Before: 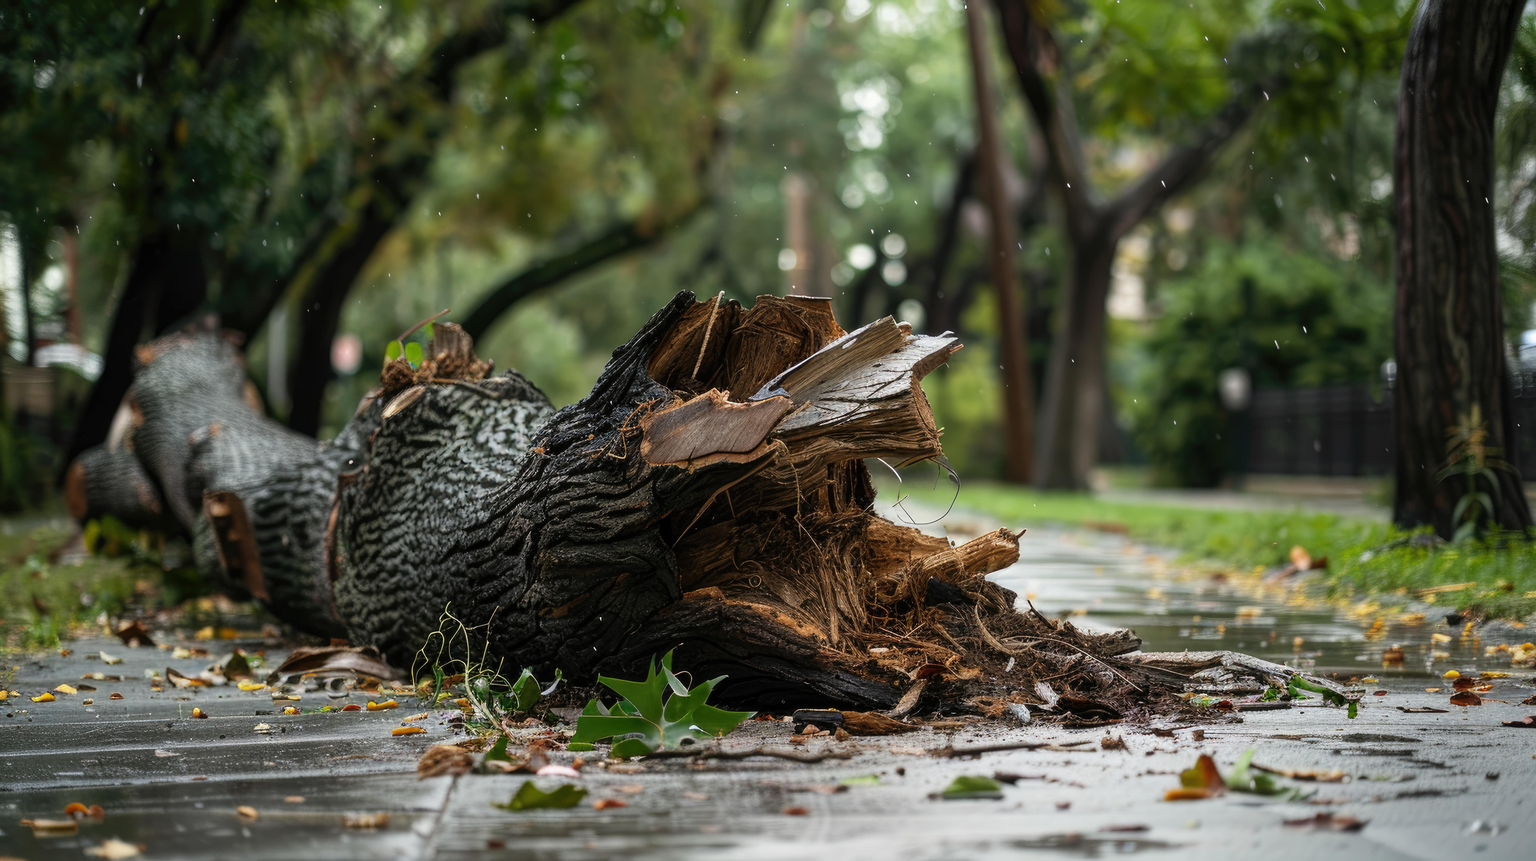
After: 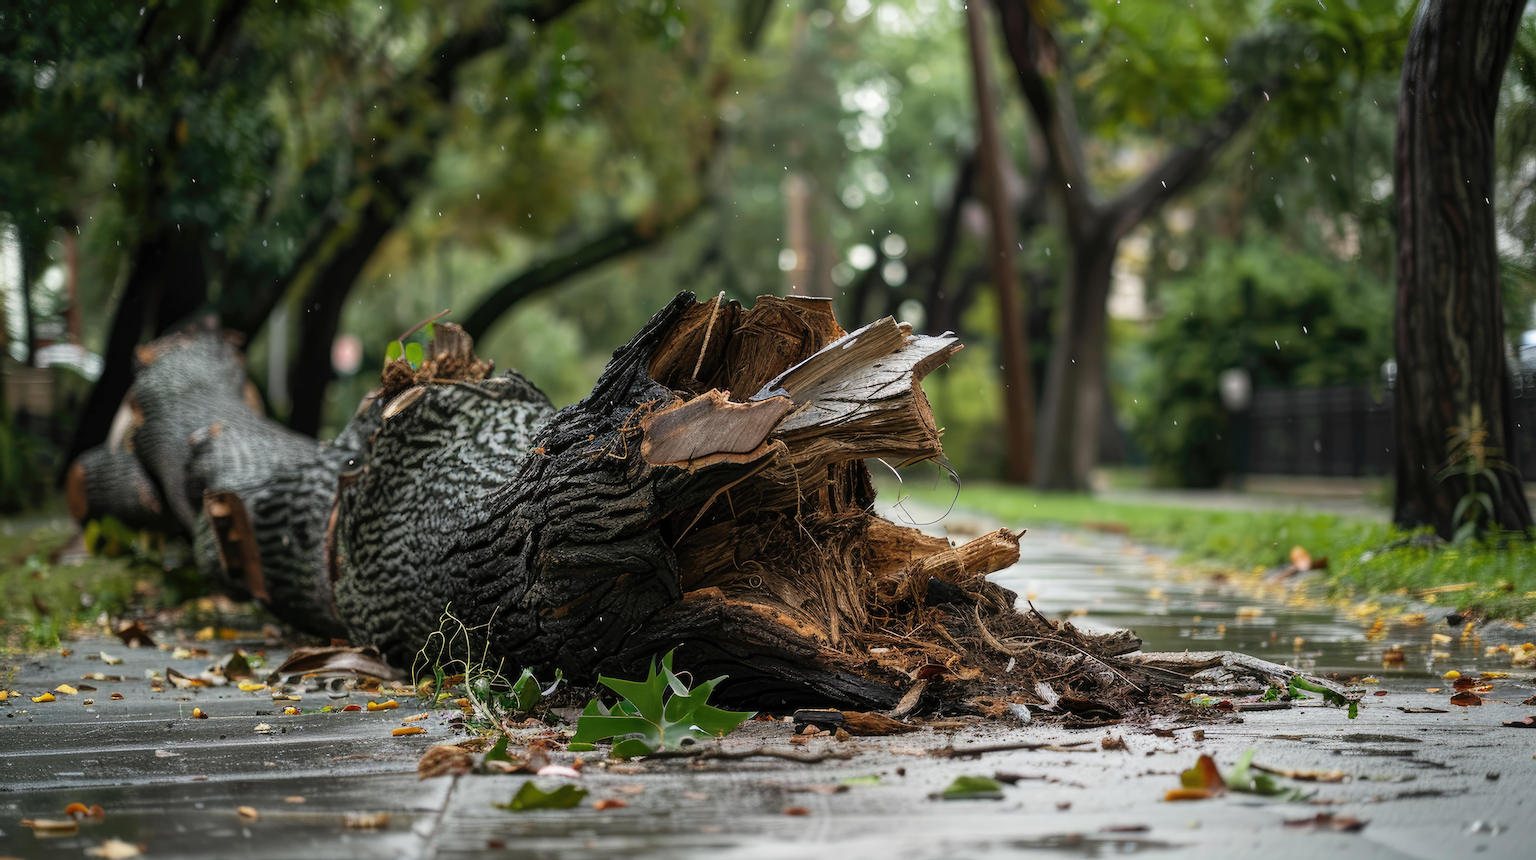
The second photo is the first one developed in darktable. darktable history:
shadows and highlights: radius 127.54, shadows 21.25, highlights -21.63, low approximation 0.01
